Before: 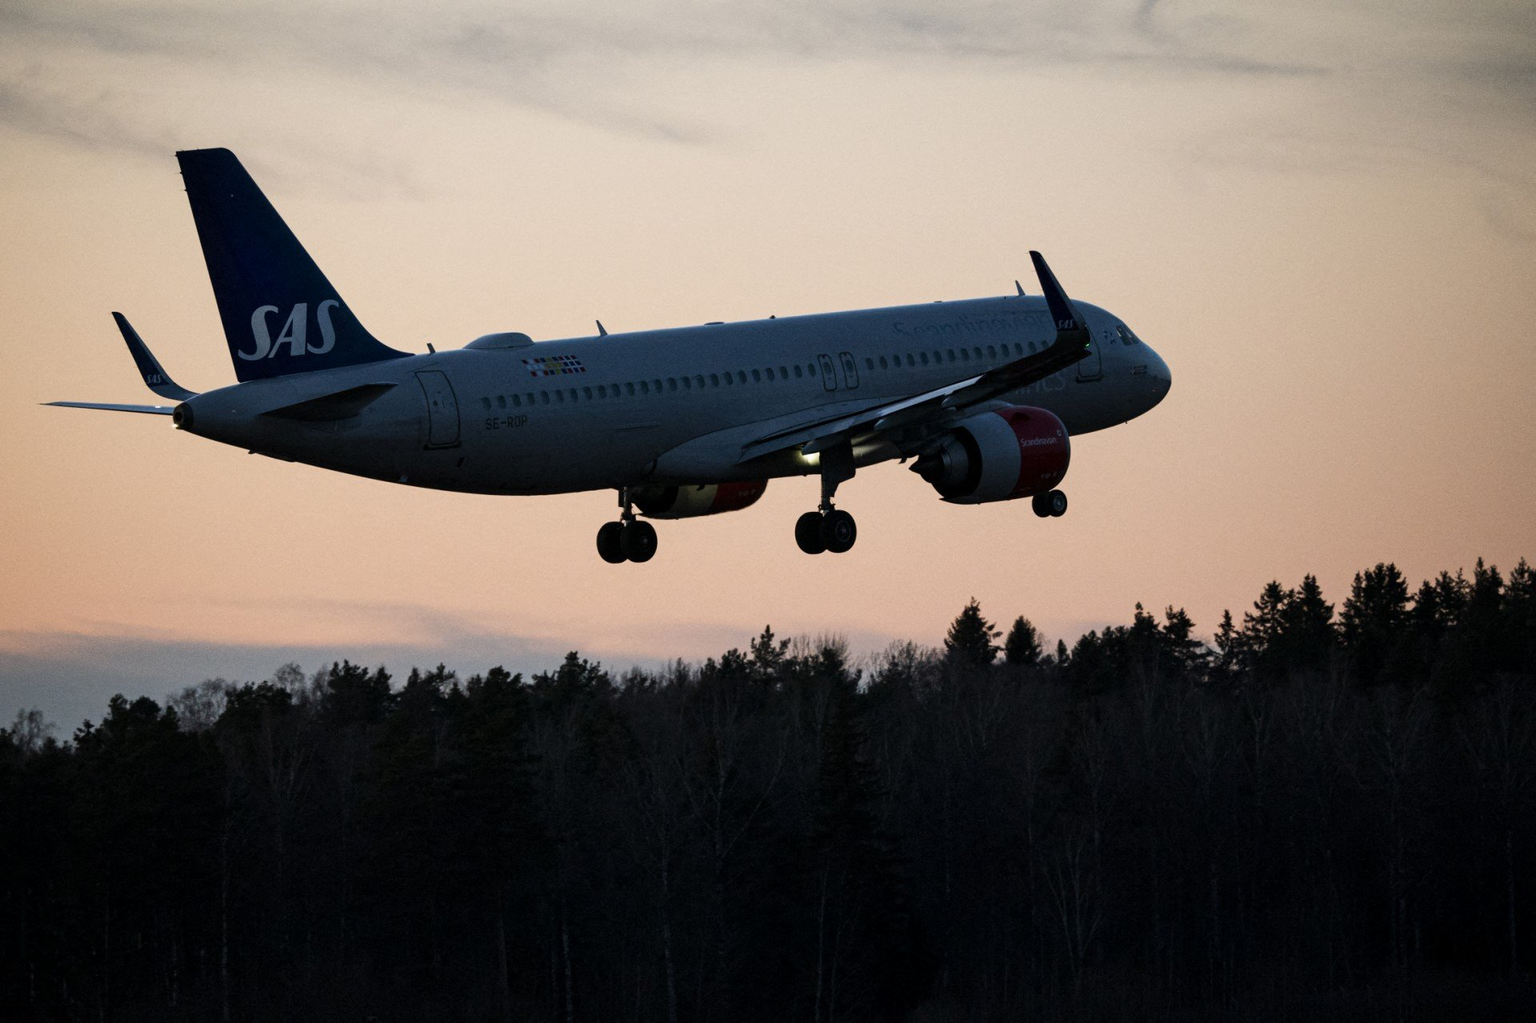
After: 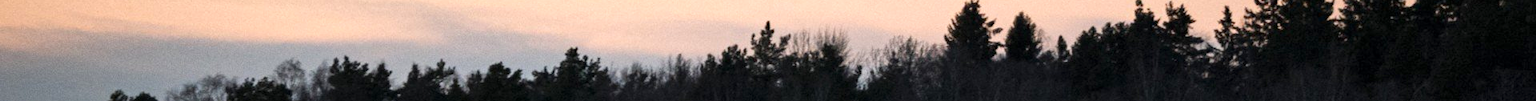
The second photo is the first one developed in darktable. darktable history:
crop and rotate: top 59.084%, bottom 30.916%
exposure: exposure 0.648 EV, compensate highlight preservation false
shadows and highlights: shadows 20.91, highlights -35.45, soften with gaussian
